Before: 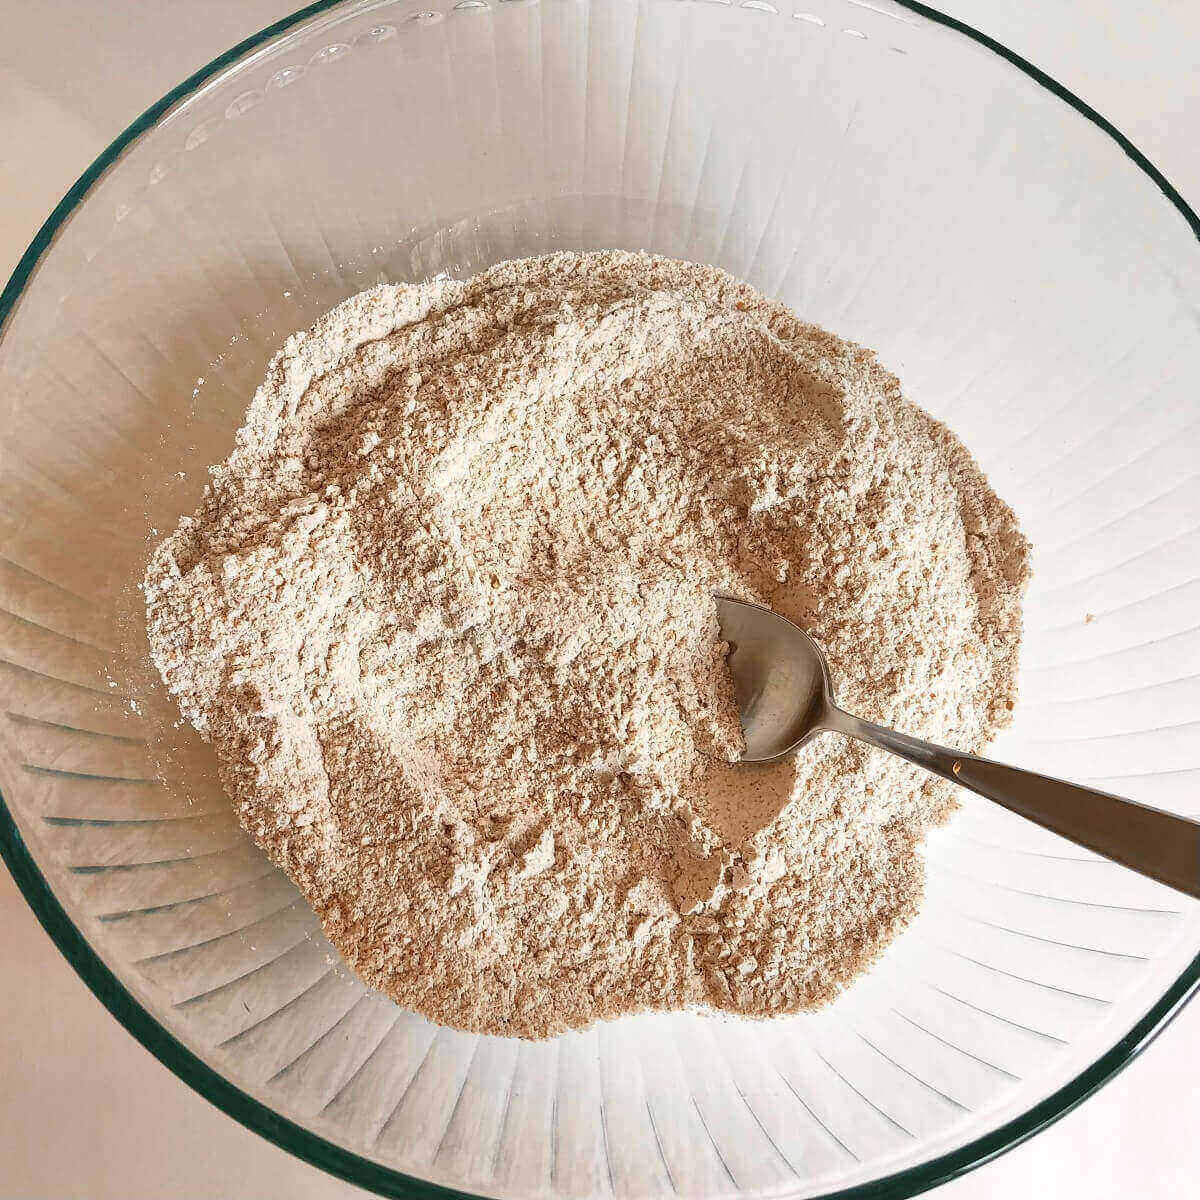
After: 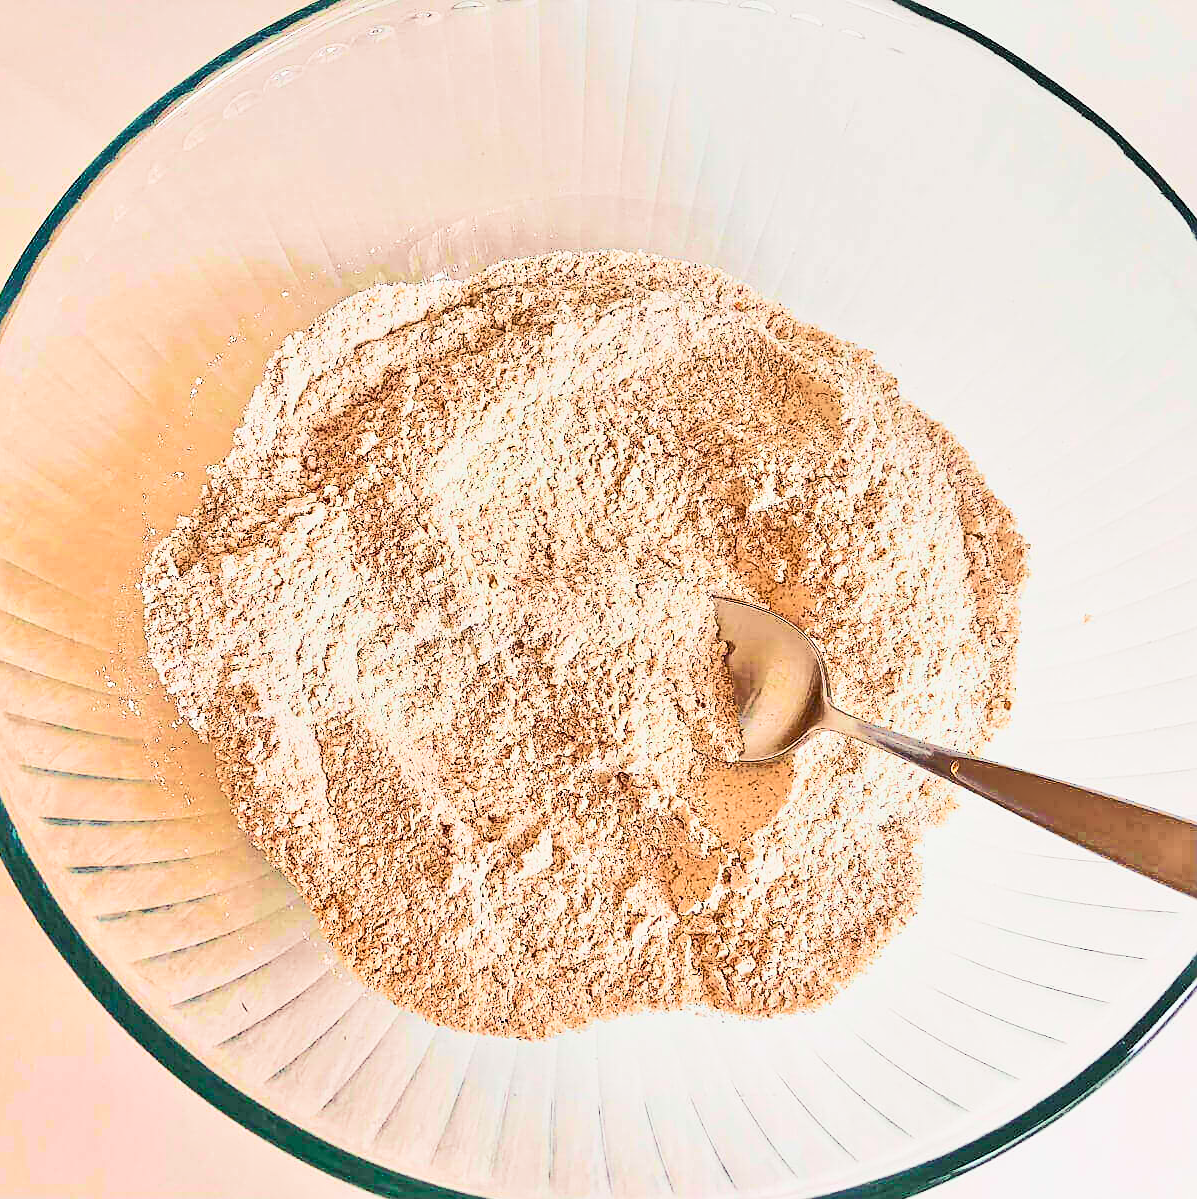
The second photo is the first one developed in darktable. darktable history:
filmic rgb: black relative exposure -5.14 EV, white relative exposure 3.5 EV, hardness 3.17, contrast 1.195, highlights saturation mix -48.89%, contrast in shadows safe
tone equalizer: -8 EV 1.99 EV, -7 EV 1.97 EV, -6 EV 2 EV, -5 EV 1.97 EV, -4 EV 1.96 EV, -3 EV 1.49 EV, -2 EV 0.995 EV, -1 EV 0.484 EV
velvia: on, module defaults
tone curve: curves: ch0 [(0, 0) (0.003, 0.003) (0.011, 0.011) (0.025, 0.024) (0.044, 0.043) (0.069, 0.067) (0.1, 0.096) (0.136, 0.131) (0.177, 0.171) (0.224, 0.217) (0.277, 0.267) (0.335, 0.324) (0.399, 0.385) (0.468, 0.452) (0.543, 0.632) (0.623, 0.697) (0.709, 0.766) (0.801, 0.839) (0.898, 0.917) (1, 1)], color space Lab, independent channels, preserve colors none
contrast brightness saturation: contrast 0.197, brightness 0.158, saturation 0.226
crop and rotate: left 0.197%, bottom 0.009%
color balance rgb: shadows lift › luminance -21.969%, shadows lift › chroma 8.996%, shadows lift › hue 284.53°, perceptual saturation grading › global saturation 4.703%, global vibrance 20%
sharpen: on, module defaults
